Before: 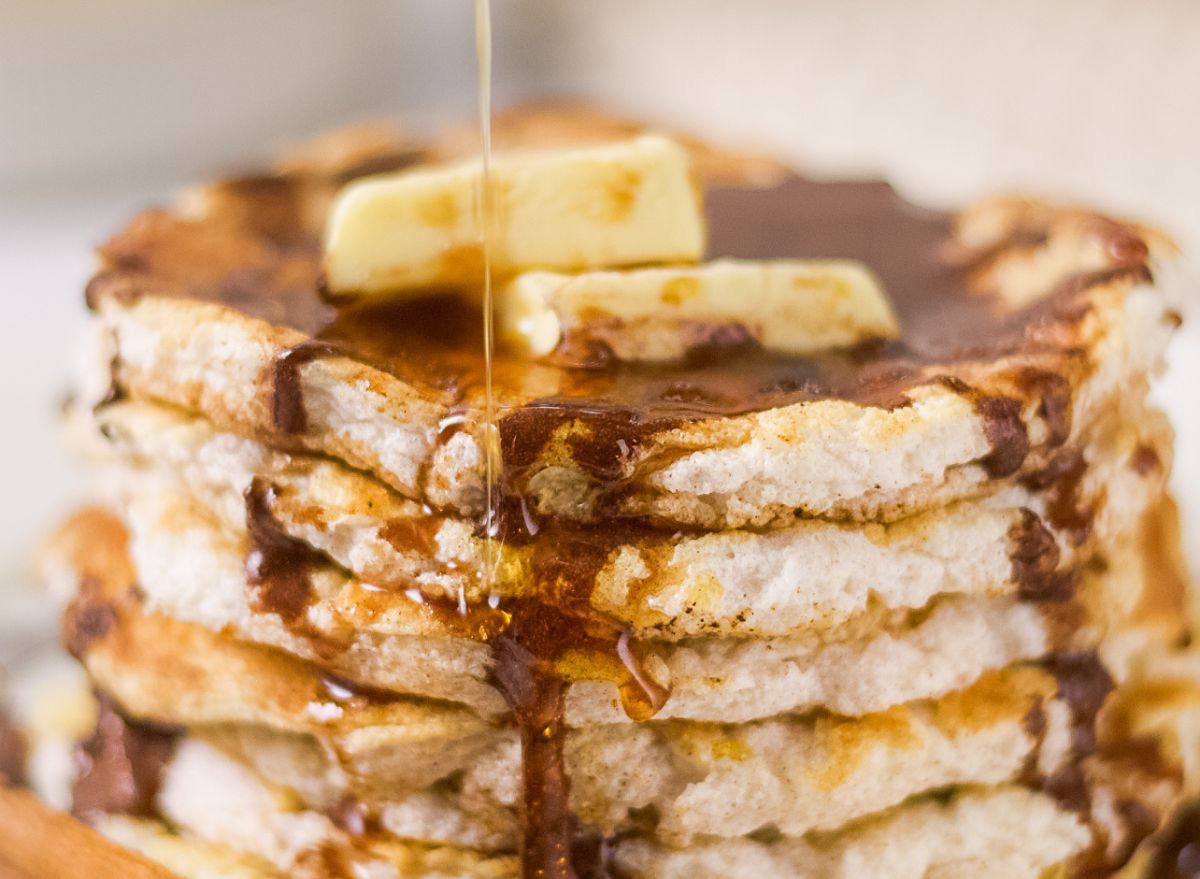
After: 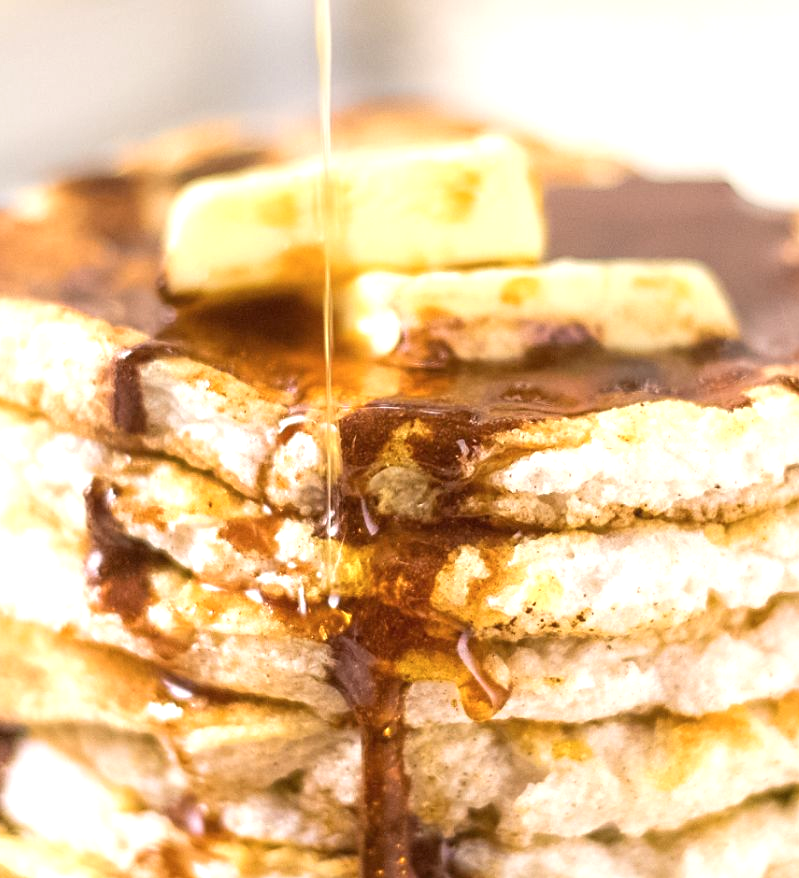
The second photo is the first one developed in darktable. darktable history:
exposure: exposure 0.766 EV, compensate highlight preservation false
contrast brightness saturation: saturation -0.05
crop and rotate: left 13.409%, right 19.924%
